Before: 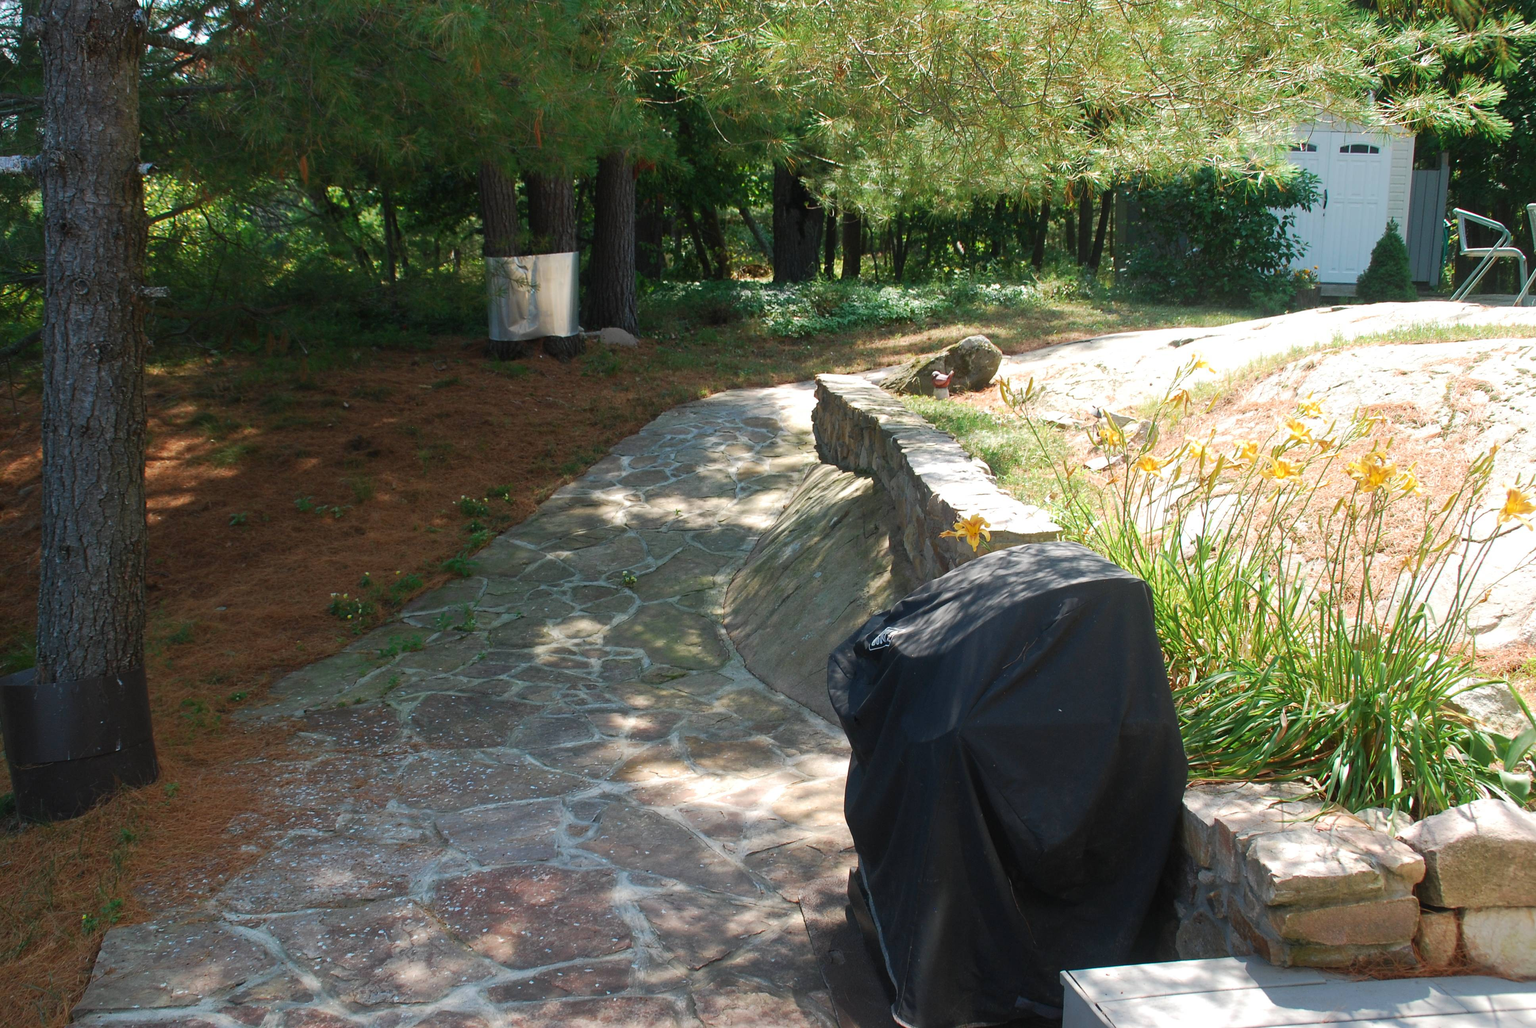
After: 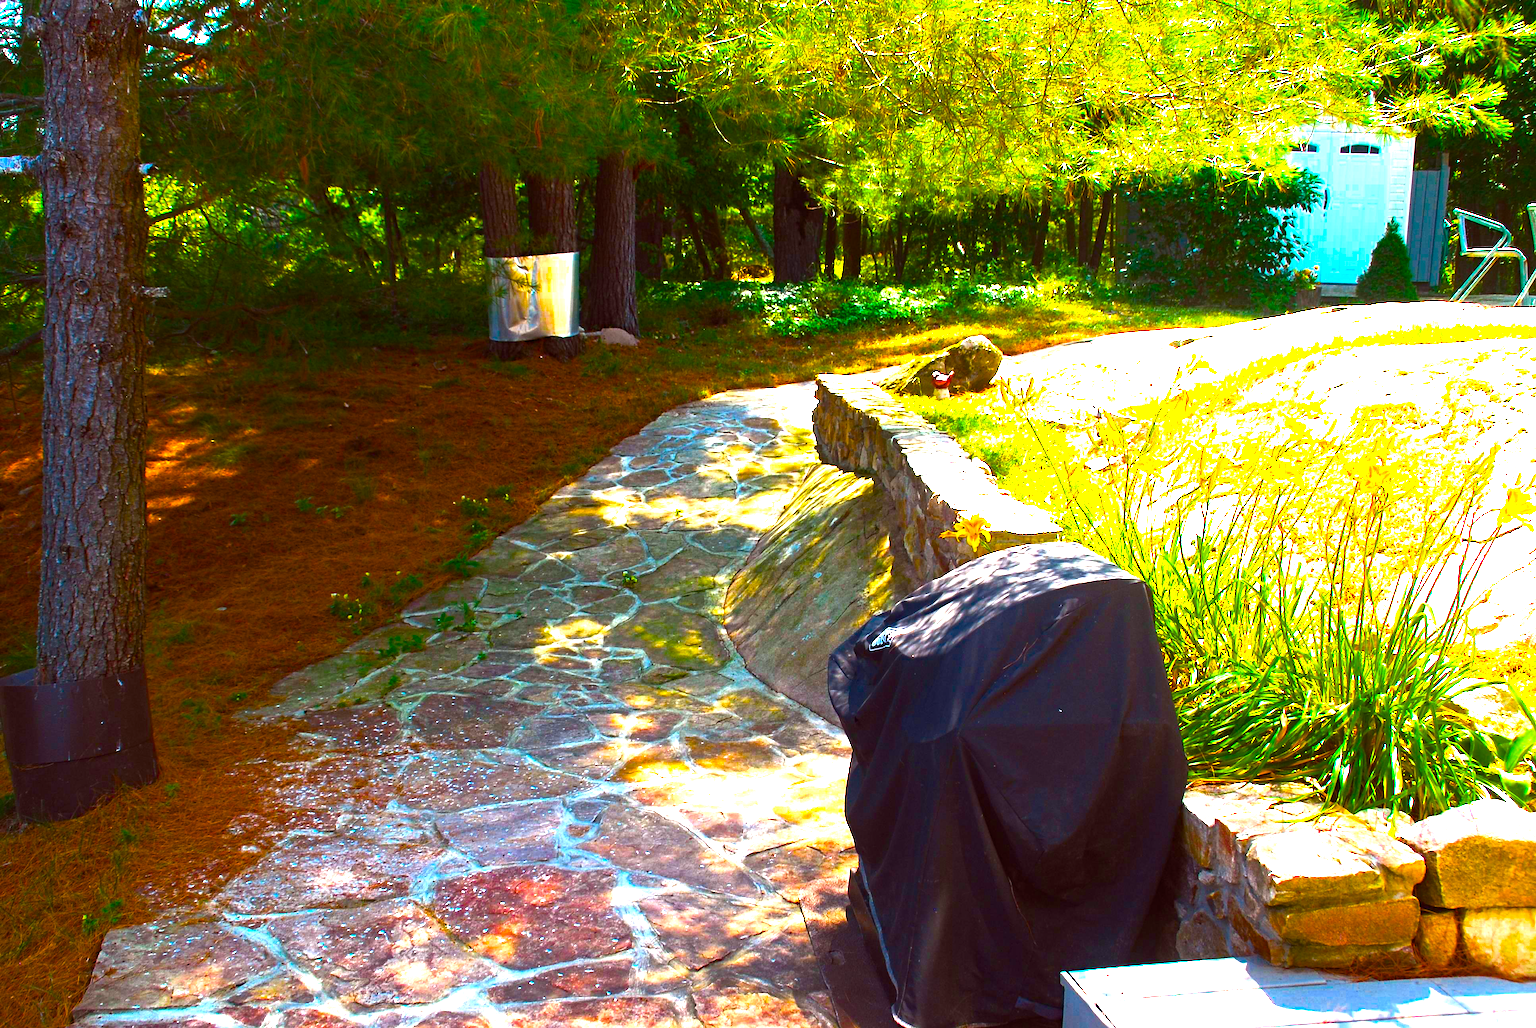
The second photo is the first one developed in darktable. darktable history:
haze removal: compatibility mode true, adaptive false
color balance: mode lift, gamma, gain (sRGB), lift [1, 1.049, 1, 1]
color balance rgb: linear chroma grading › global chroma 20%, perceptual saturation grading › global saturation 65%, perceptual saturation grading › highlights 60%, perceptual saturation grading › mid-tones 50%, perceptual saturation grading › shadows 50%, perceptual brilliance grading › global brilliance 30%, perceptual brilliance grading › highlights 50%, perceptual brilliance grading › mid-tones 50%, perceptual brilliance grading › shadows -22%, global vibrance 20%
color zones: curves: ch0 [(0, 0.425) (0.143, 0.422) (0.286, 0.42) (0.429, 0.419) (0.571, 0.419) (0.714, 0.42) (0.857, 0.422) (1, 0.425)]
